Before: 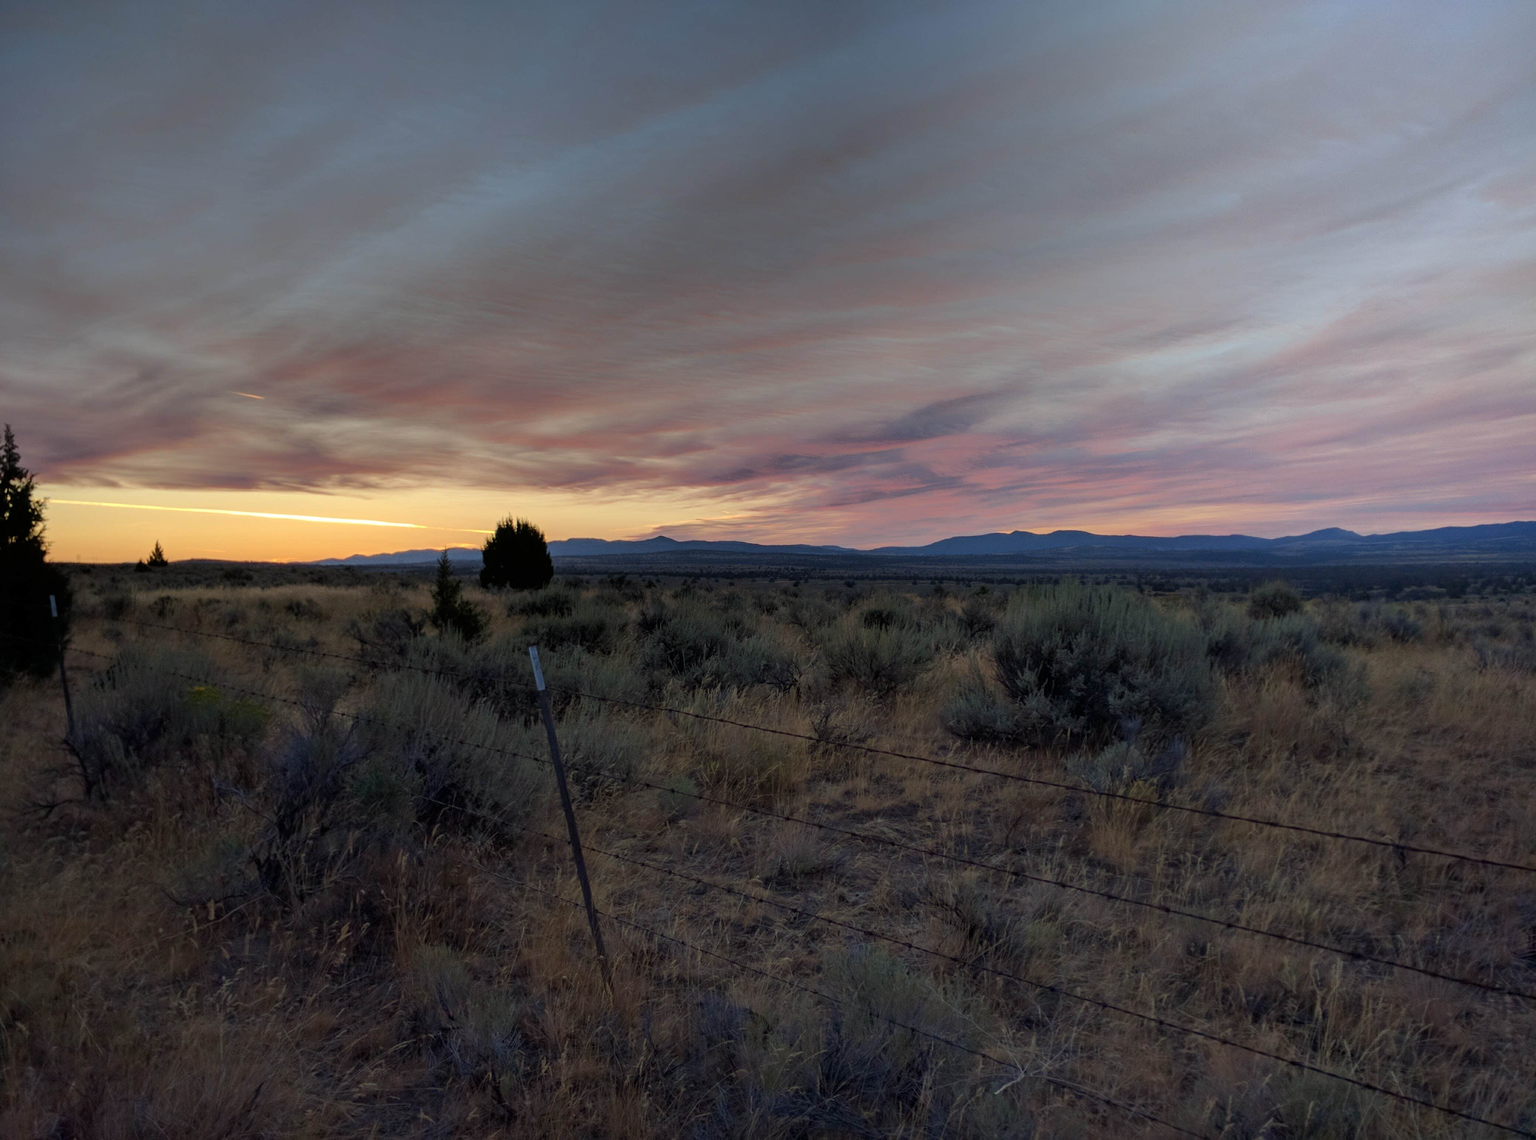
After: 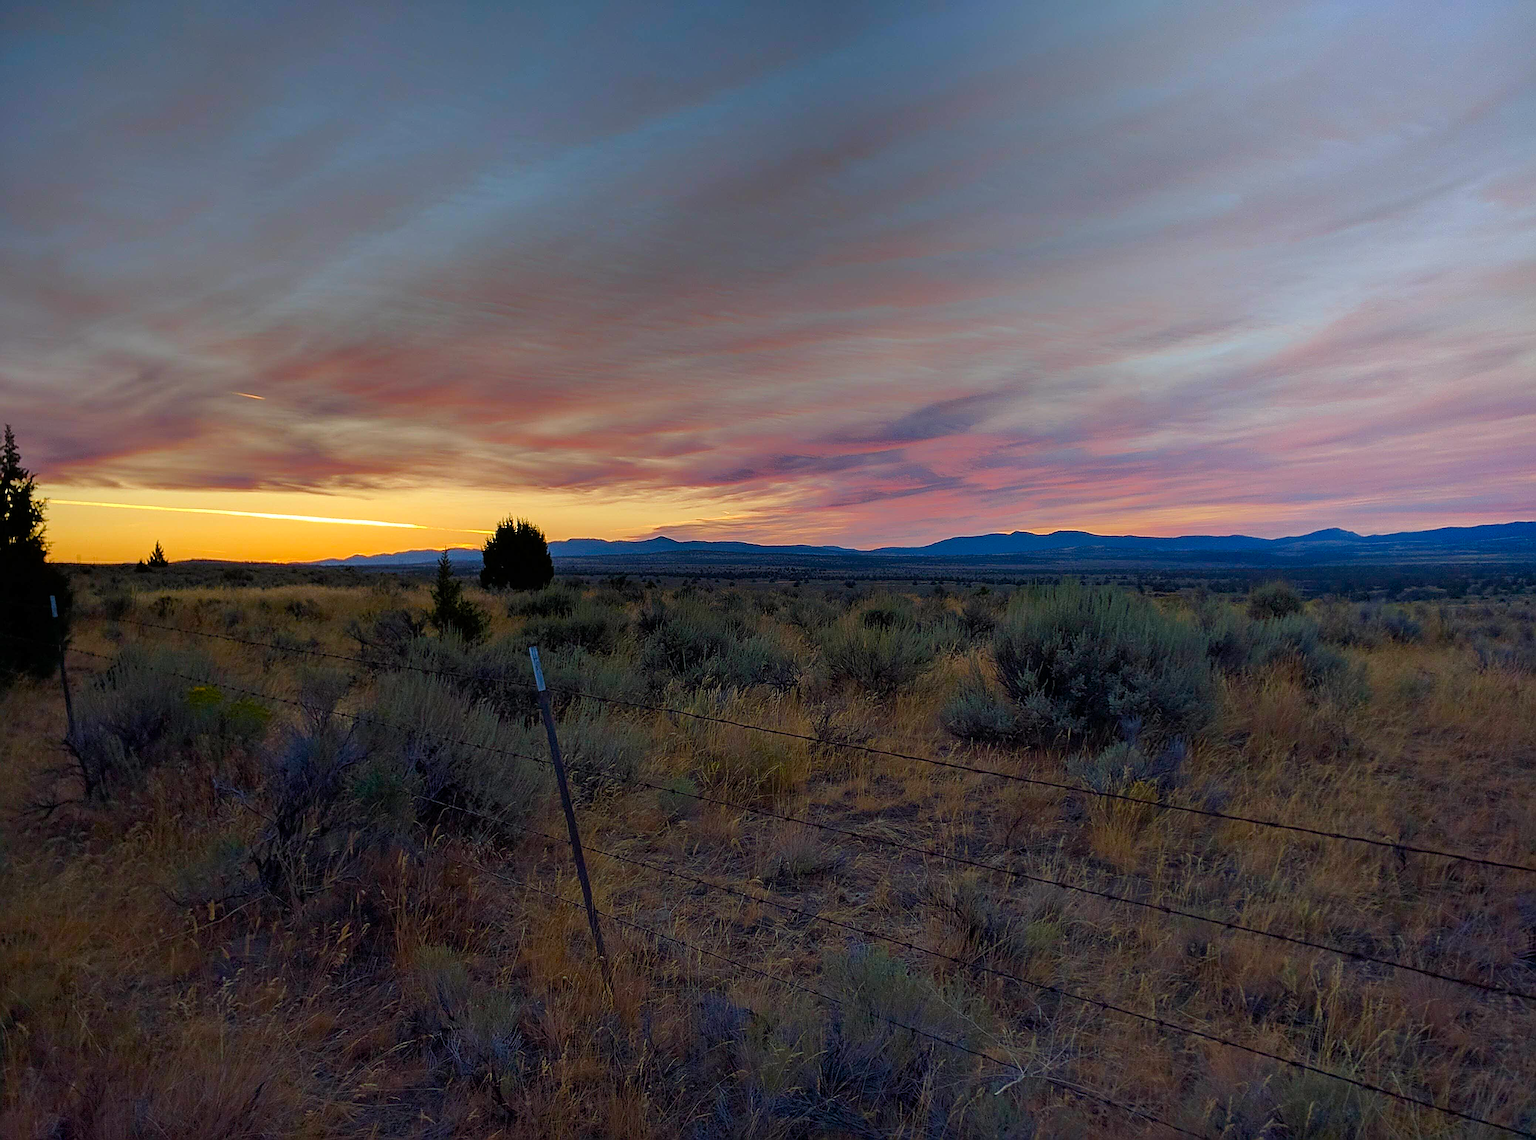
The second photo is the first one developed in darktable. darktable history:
sharpen: amount 1.996
color balance rgb: highlights gain › chroma 0.147%, highlights gain › hue 329.77°, perceptual saturation grading › global saturation 45.663%, perceptual saturation grading › highlights -25.223%, perceptual saturation grading › shadows 50.095%, global vibrance 21.241%
